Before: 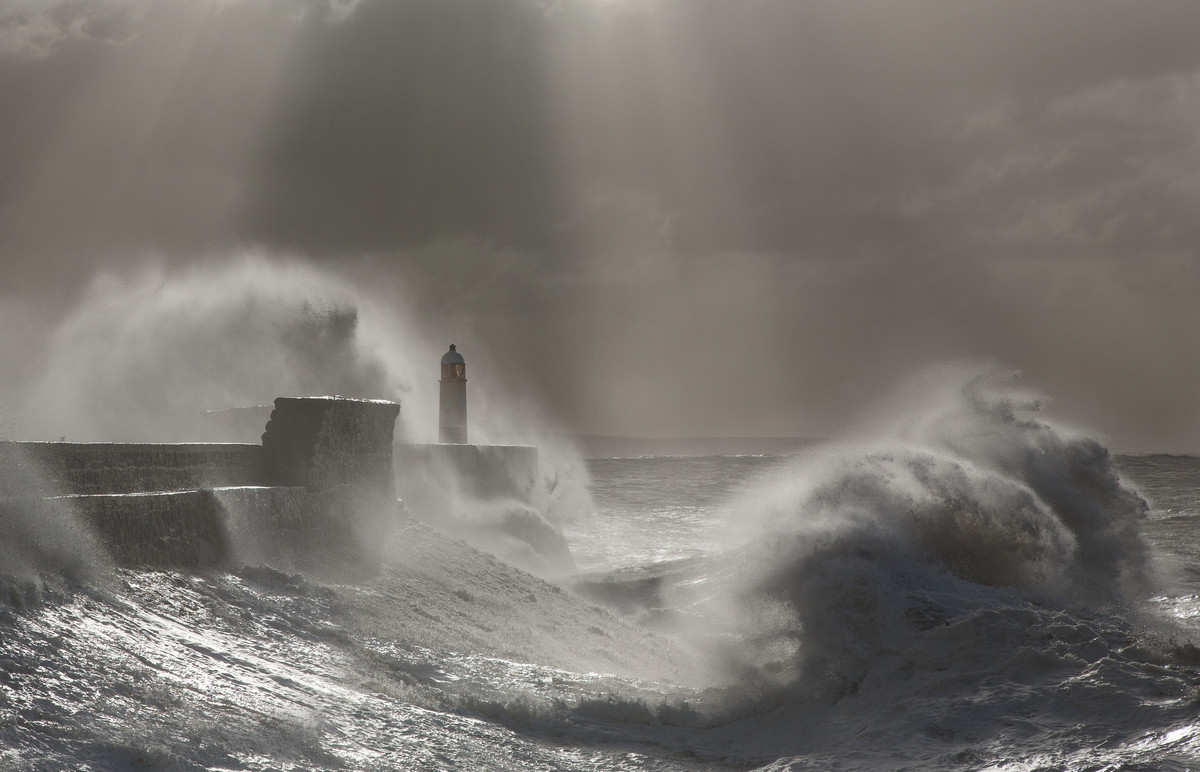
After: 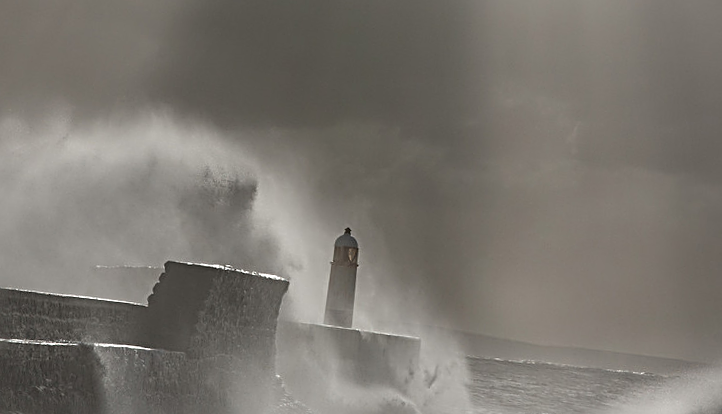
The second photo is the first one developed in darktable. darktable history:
sharpen: radius 2.989, amount 0.755
crop and rotate: angle -6.54°, left 2.237%, top 6.776%, right 27.245%, bottom 30.431%
